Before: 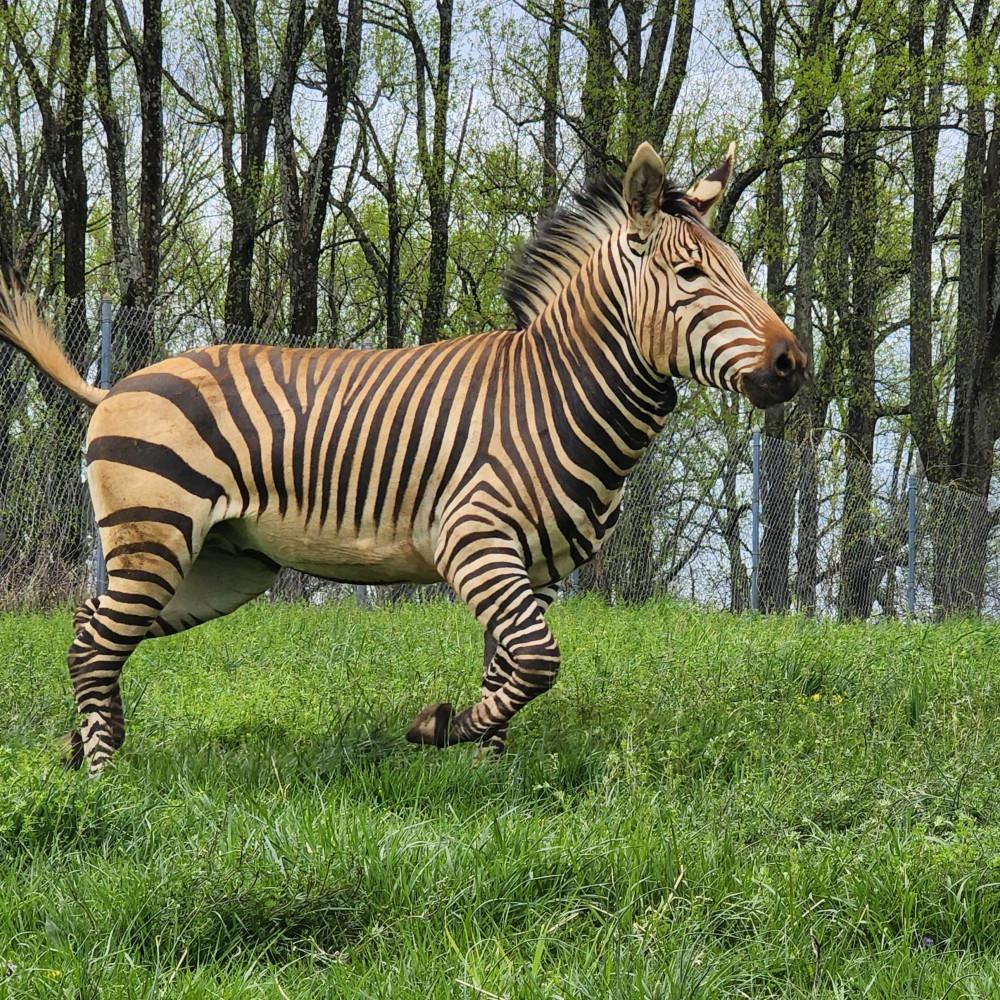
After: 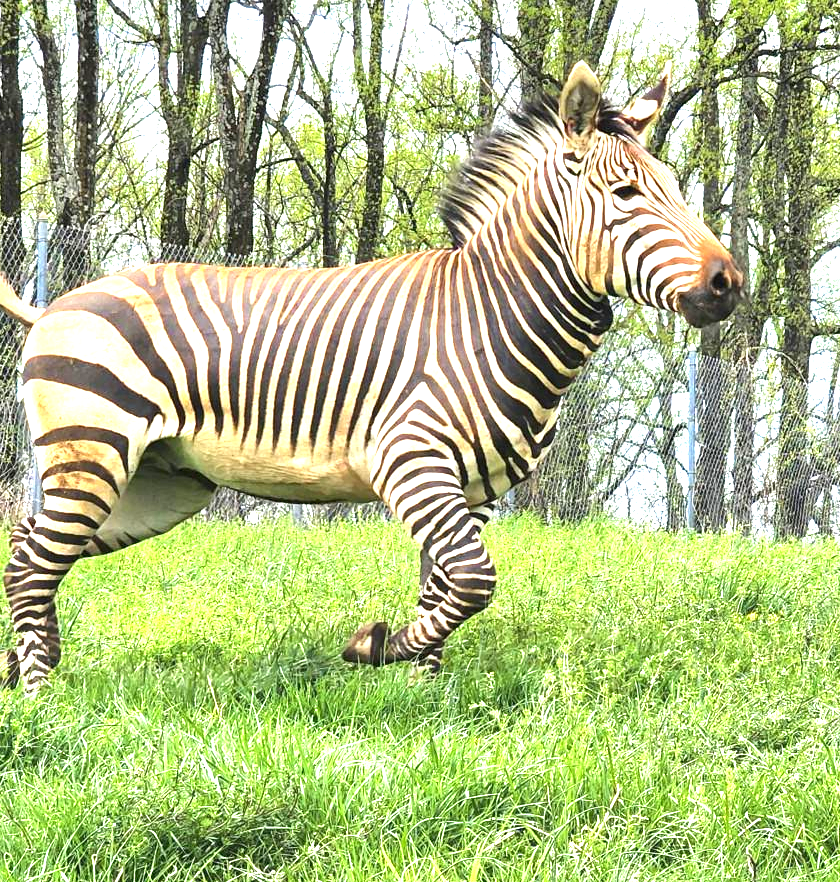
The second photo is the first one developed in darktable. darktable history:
crop: left 6.446%, top 8.188%, right 9.538%, bottom 3.548%
exposure: black level correction 0, exposure 1.9 EV, compensate highlight preservation false
